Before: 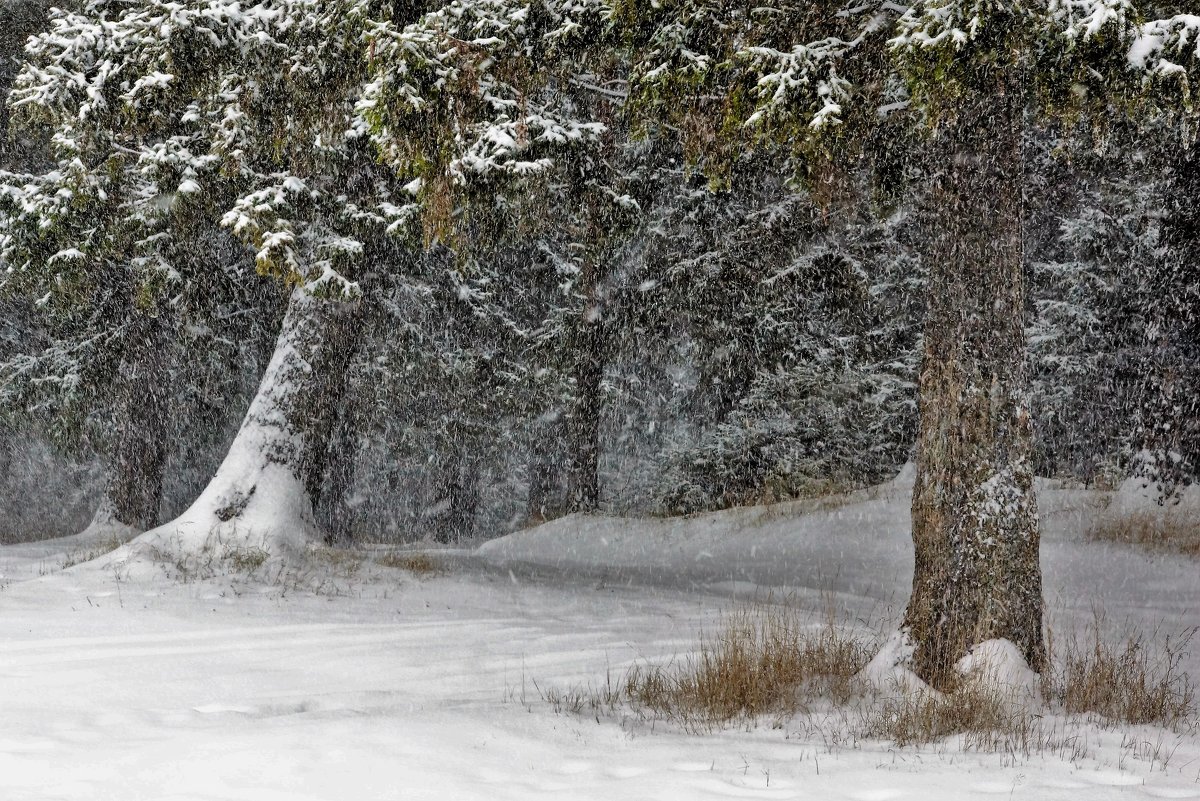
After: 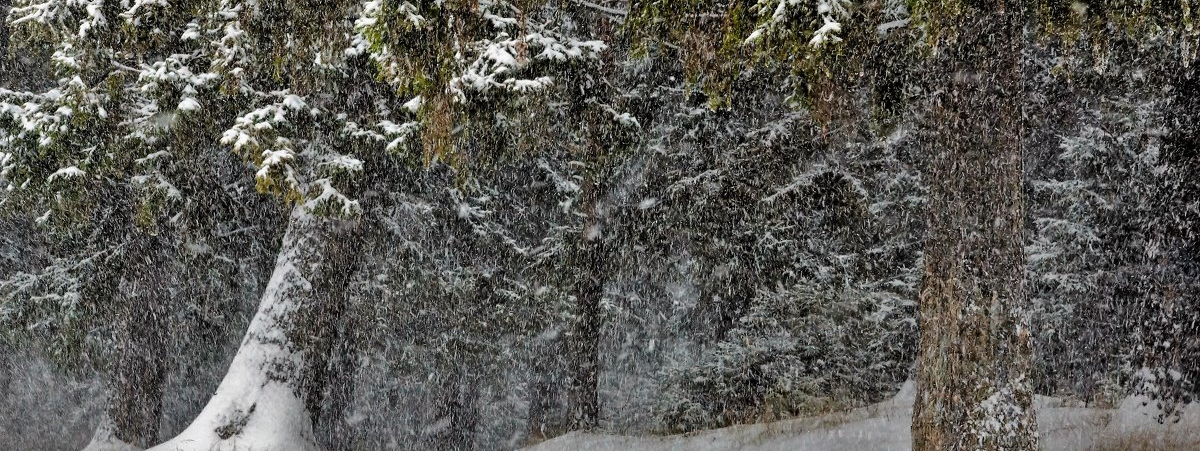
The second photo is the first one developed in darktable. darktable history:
crop and rotate: top 10.462%, bottom 33.124%
